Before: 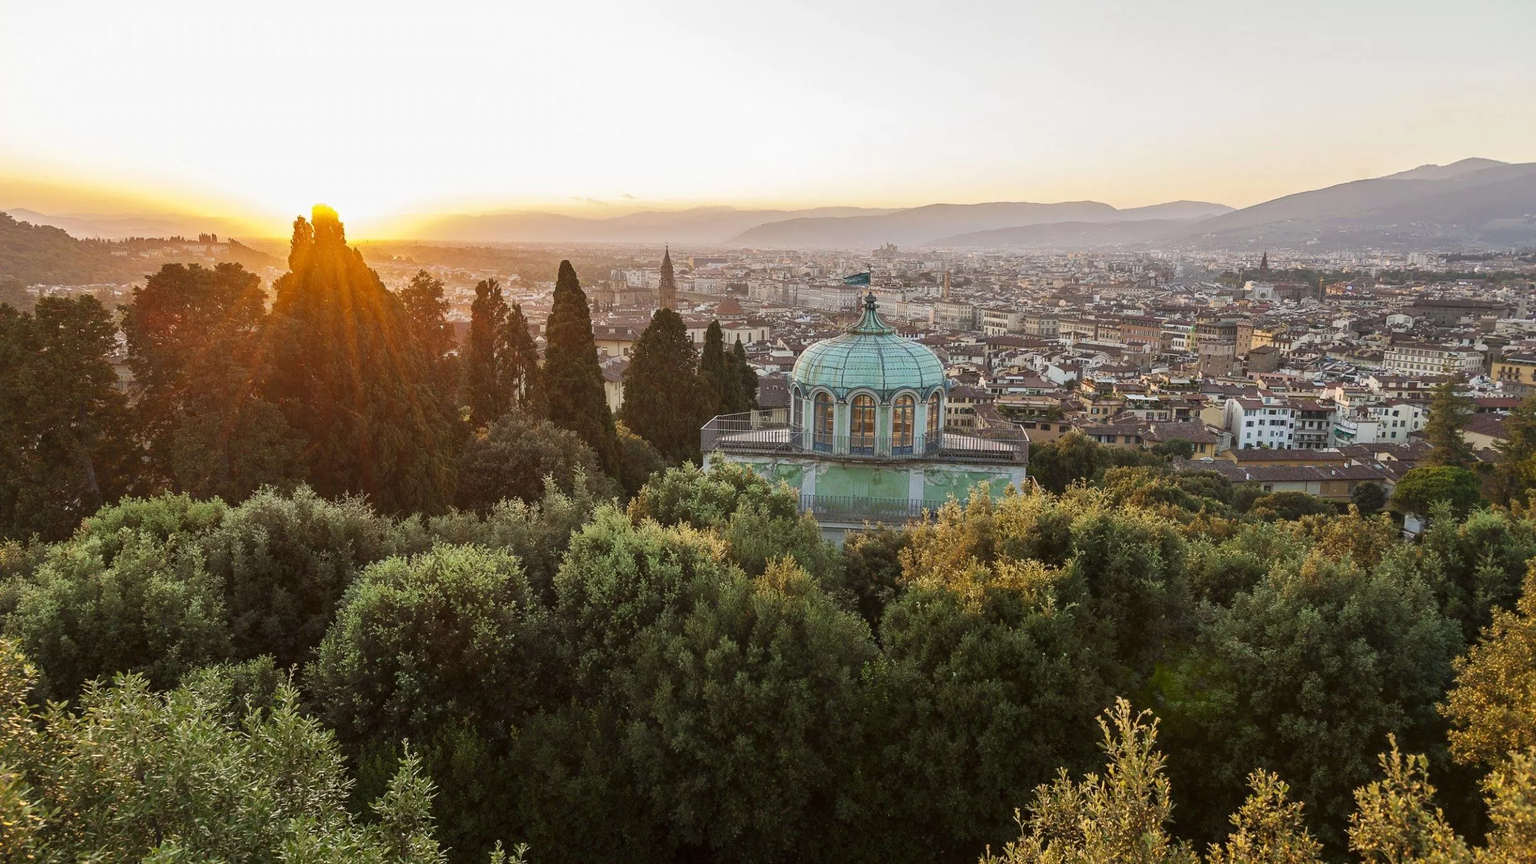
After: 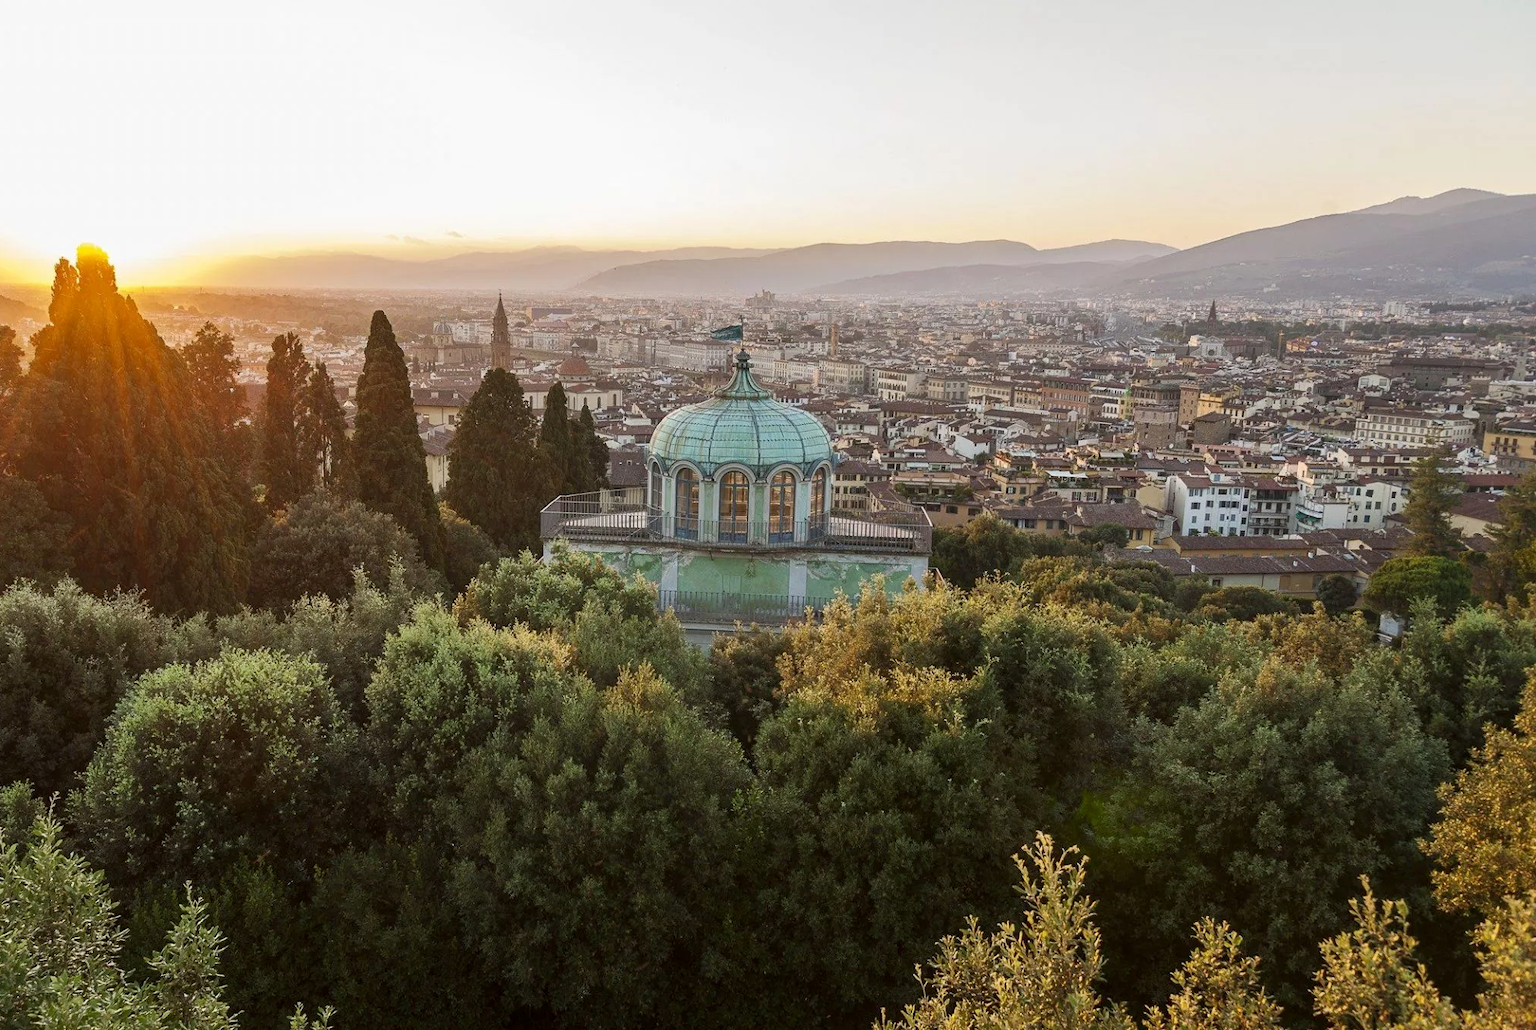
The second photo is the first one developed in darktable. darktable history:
exposure: black level correction 0.001, compensate highlight preservation false
crop: left 16.145%
